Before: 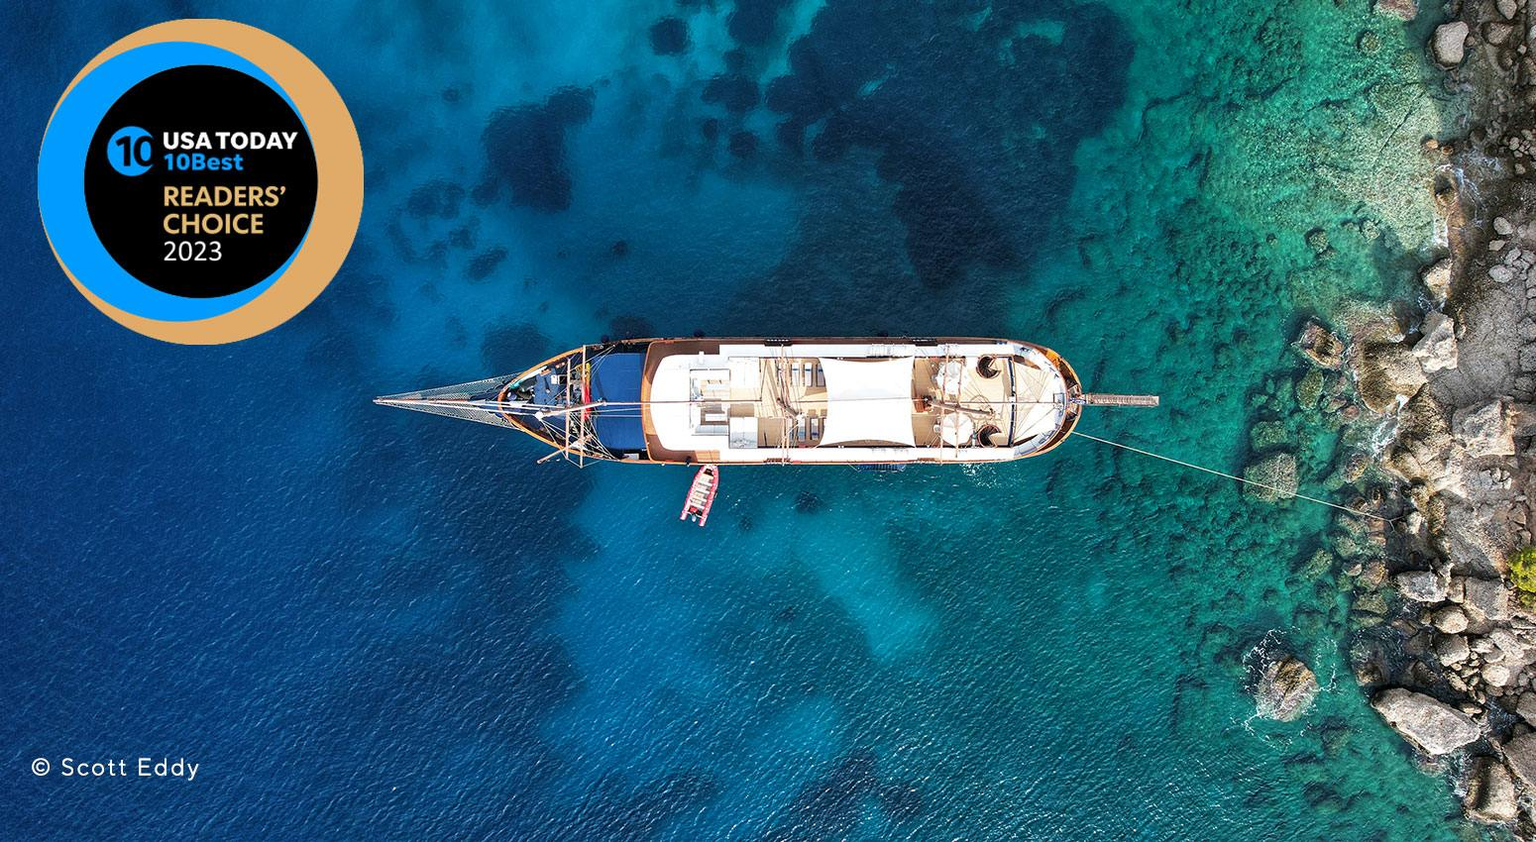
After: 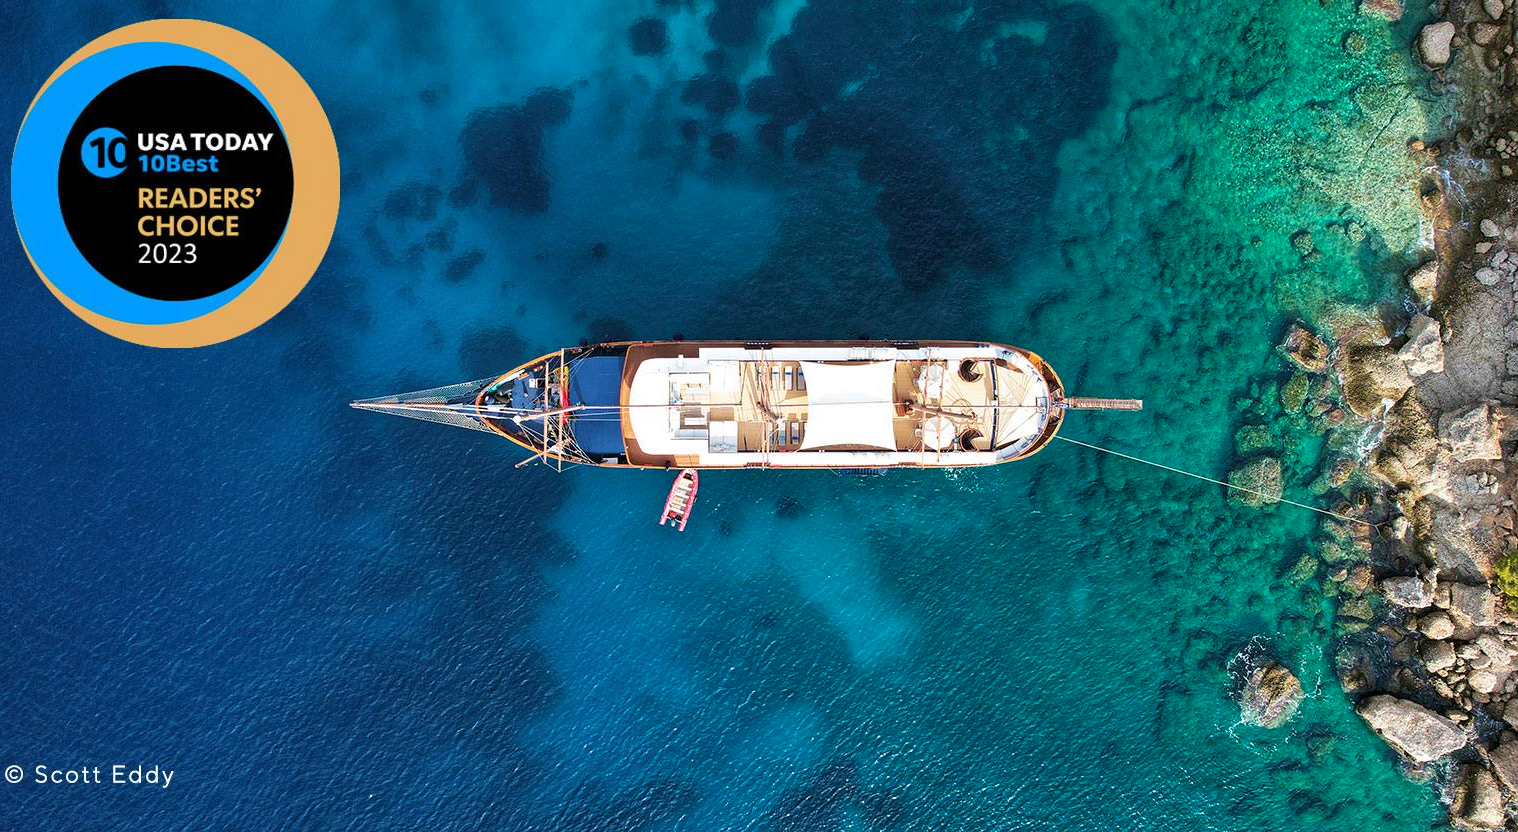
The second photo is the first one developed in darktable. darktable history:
velvia: strength 45%
crop: left 1.743%, right 0.268%, bottom 2.011%
